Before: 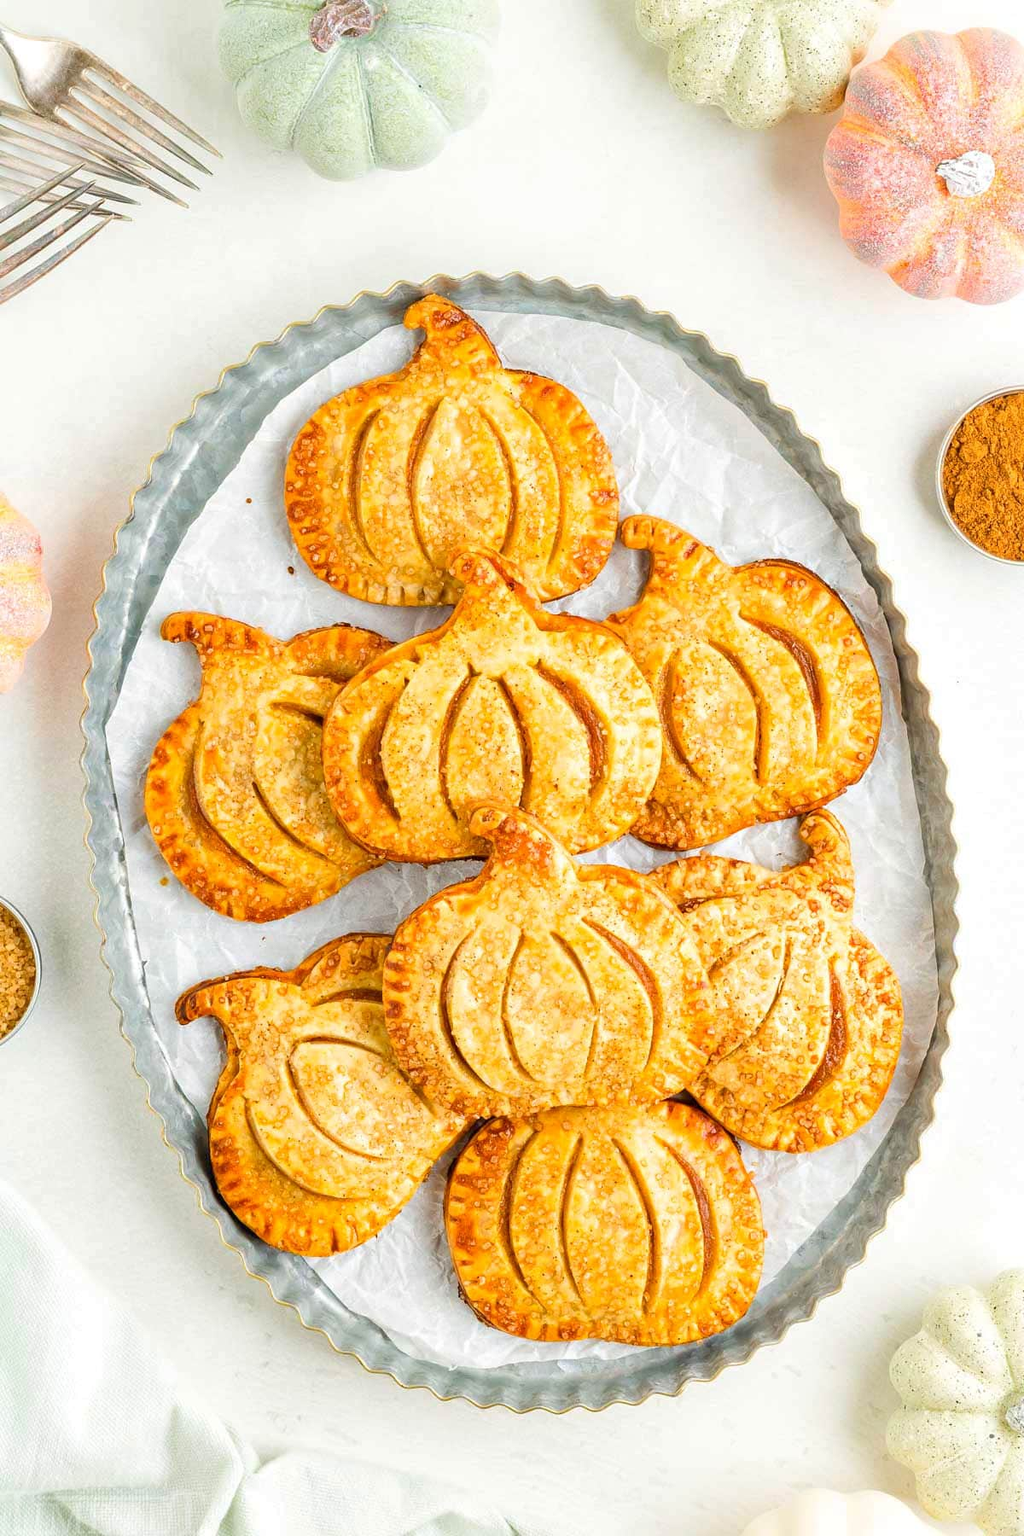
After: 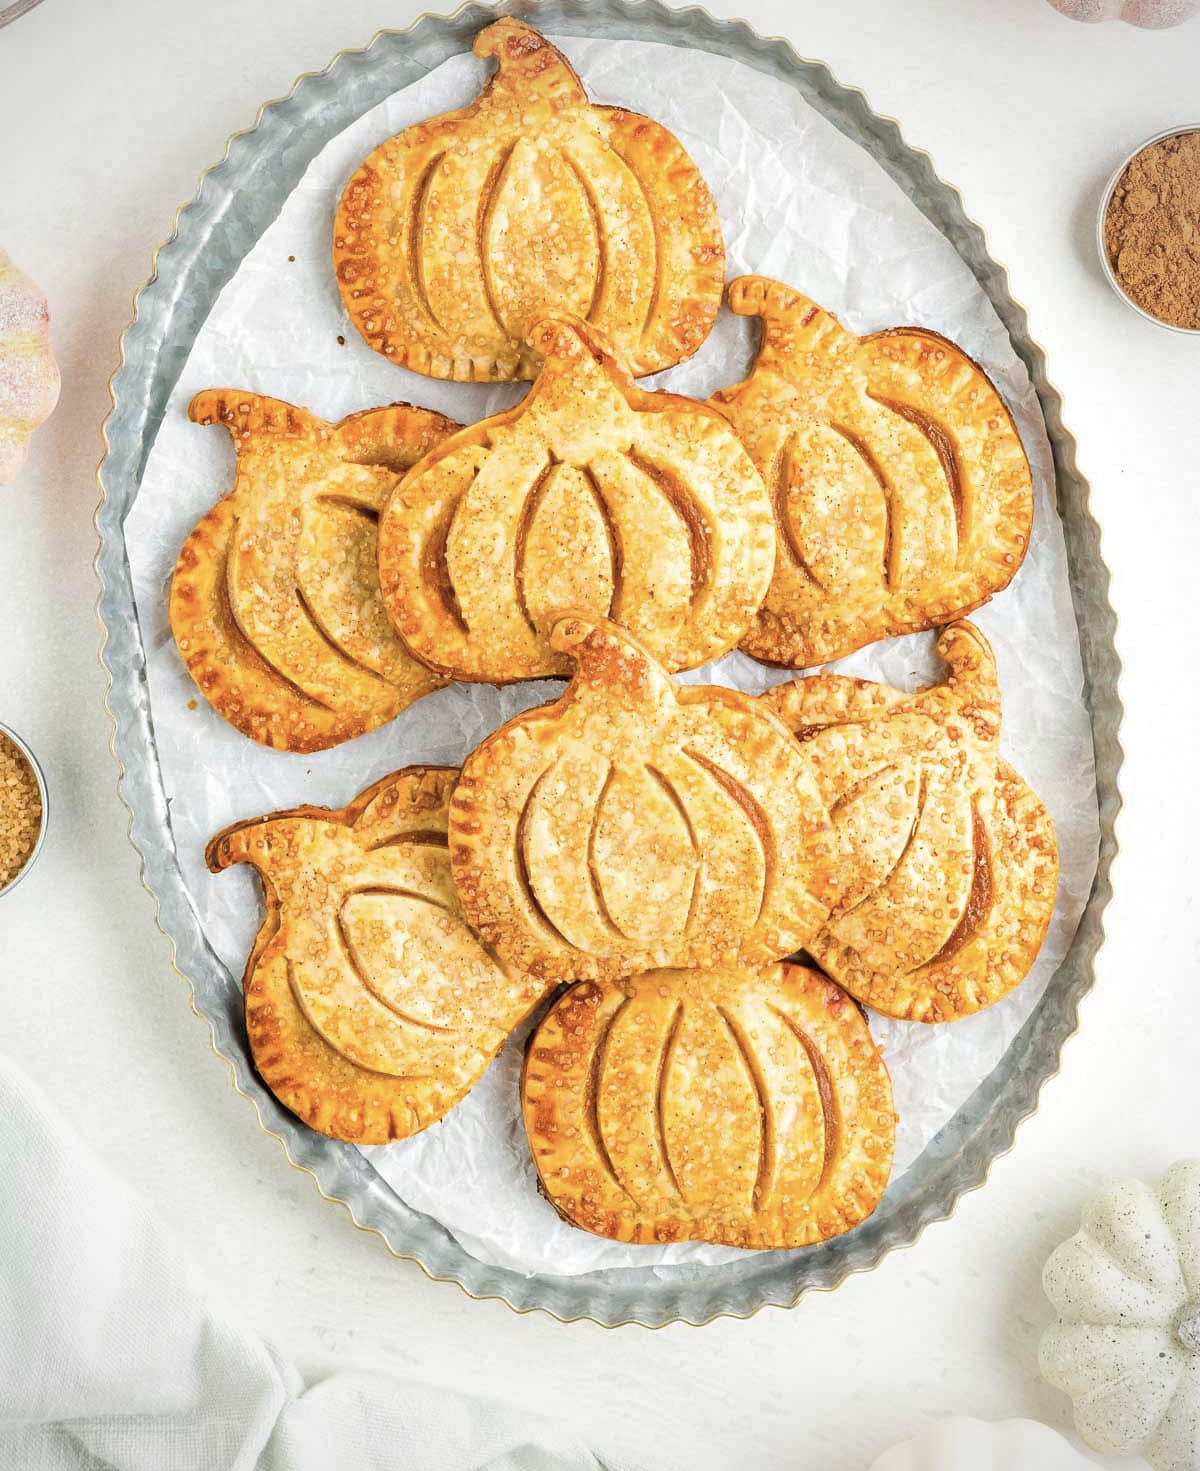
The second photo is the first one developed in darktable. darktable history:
vignetting: brightness -0.346
crop and rotate: top 18.261%
color correction: highlights b* -0.019, saturation 0.765
